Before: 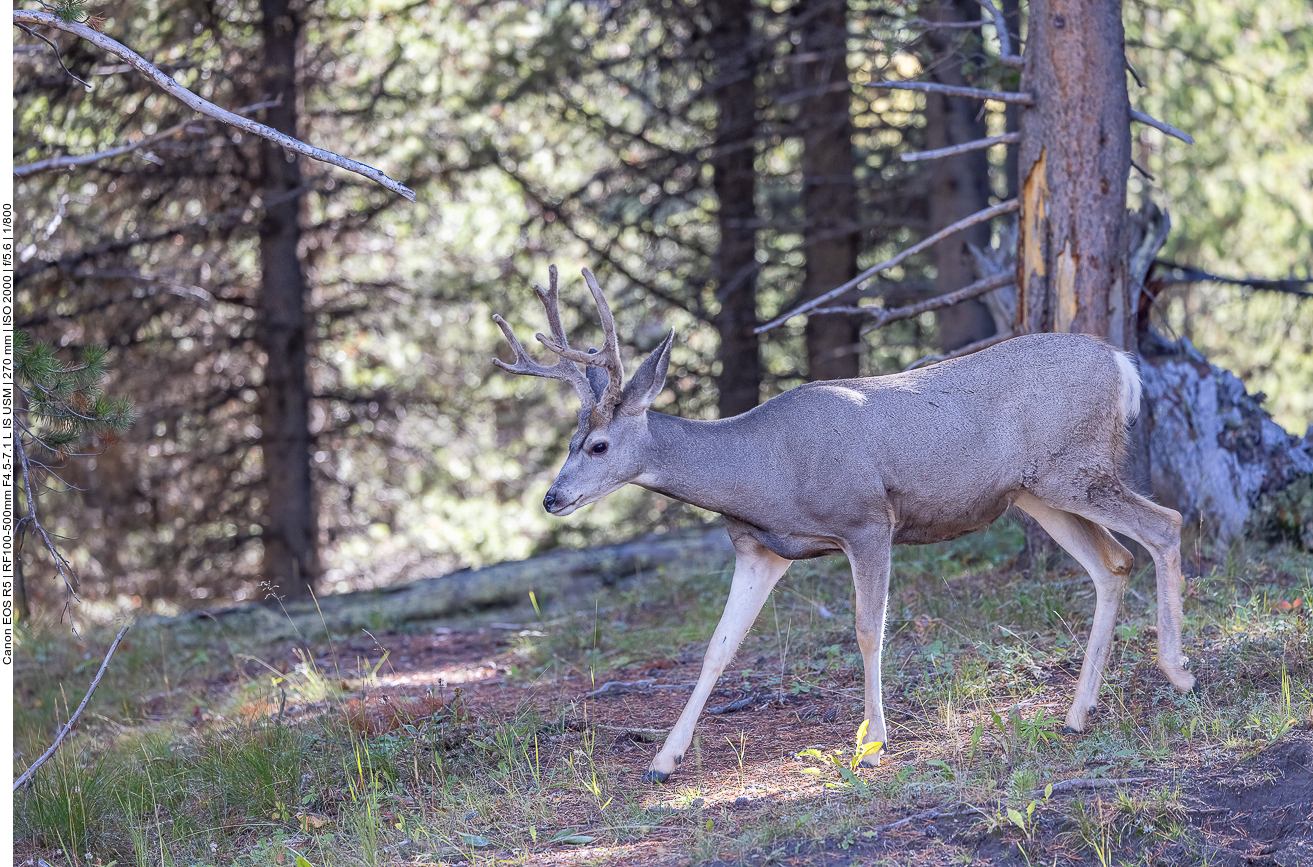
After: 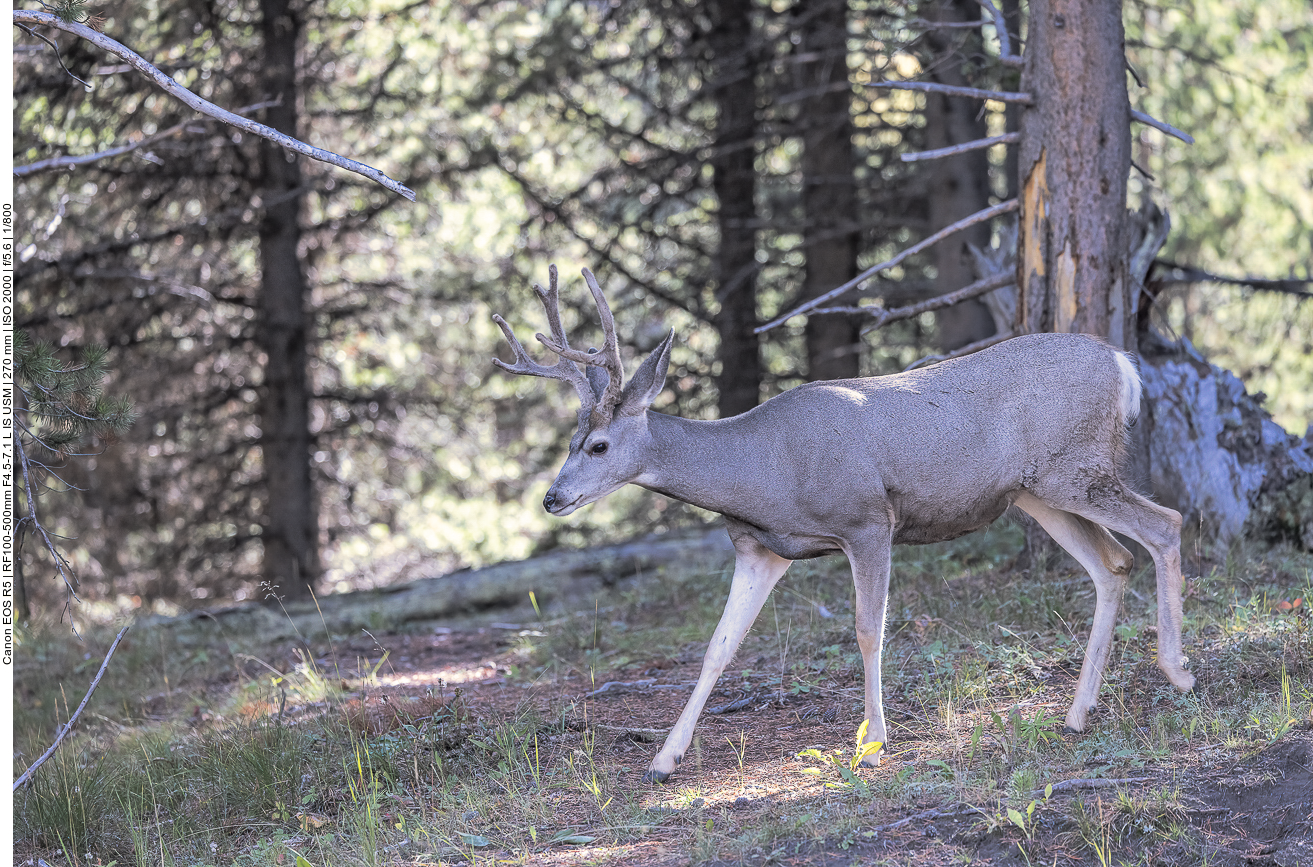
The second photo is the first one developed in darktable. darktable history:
split-toning: shadows › hue 43.2°, shadows › saturation 0, highlights › hue 50.4°, highlights › saturation 1
contrast brightness saturation: saturation -0.05
white balance: red 1, blue 1
